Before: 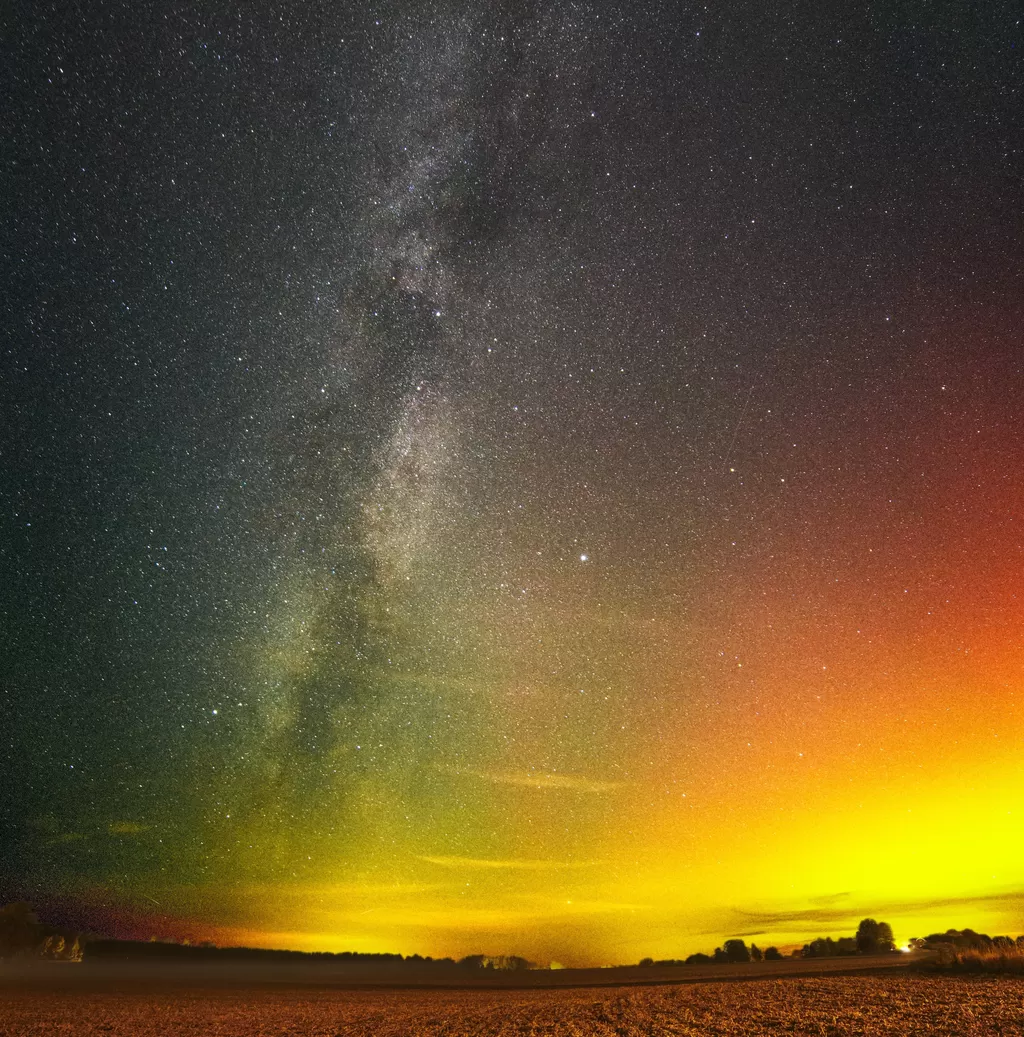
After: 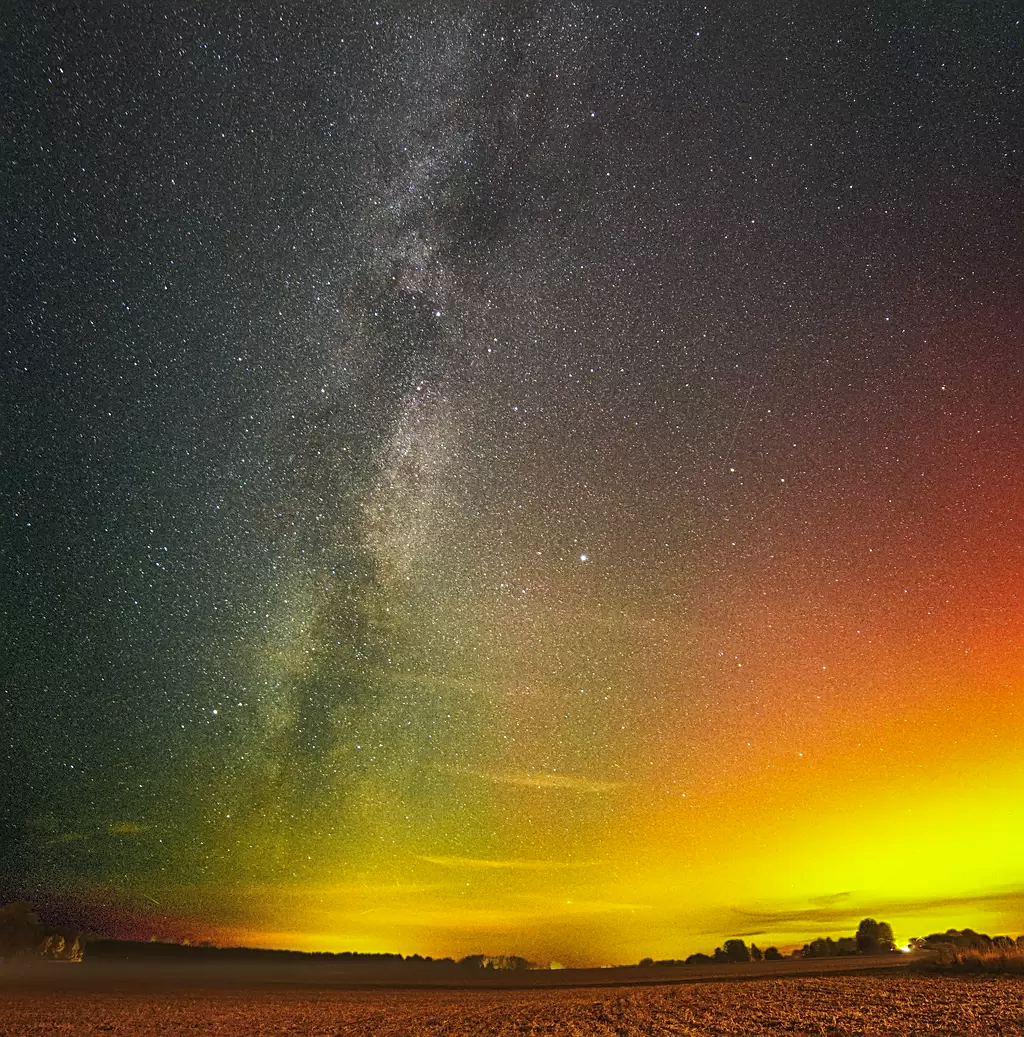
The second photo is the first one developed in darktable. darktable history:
shadows and highlights: shadows 30
sharpen: on, module defaults
